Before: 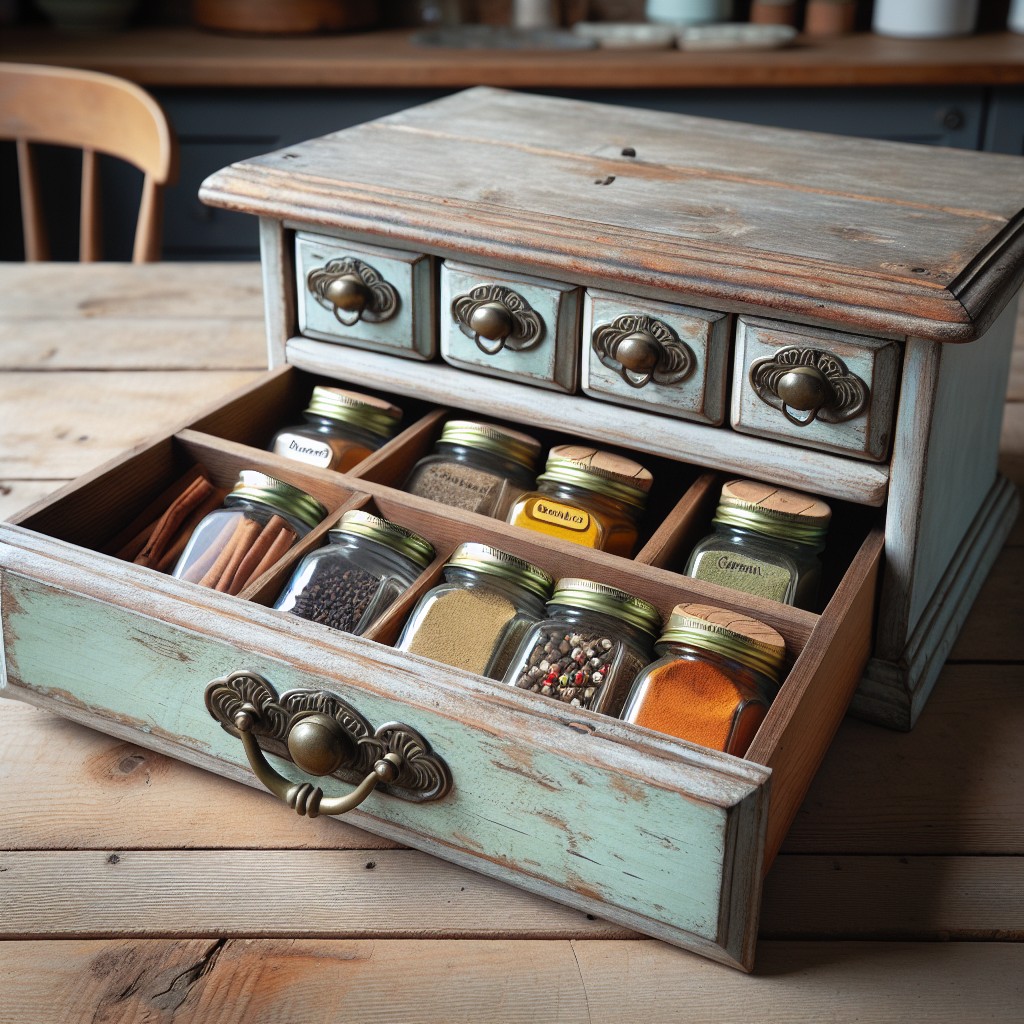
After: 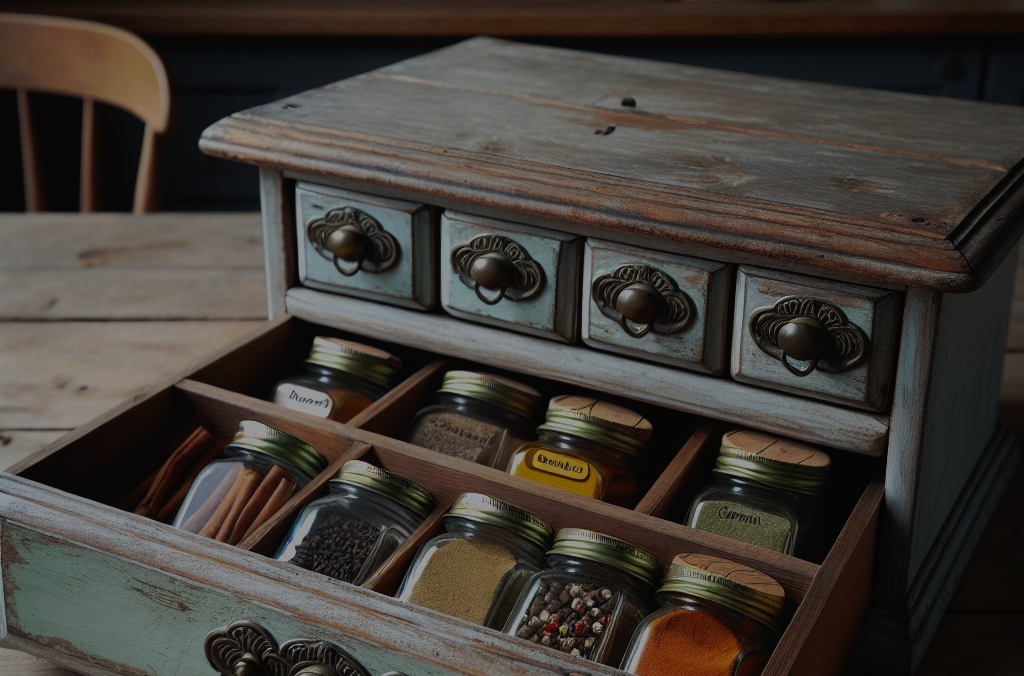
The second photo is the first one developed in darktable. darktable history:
exposure: exposure -2.373 EV, compensate highlight preservation false
crop and rotate: top 4.945%, bottom 29.014%
tone curve: curves: ch0 [(0, 0) (0.003, 0.011) (0.011, 0.02) (0.025, 0.032) (0.044, 0.046) (0.069, 0.071) (0.1, 0.107) (0.136, 0.144) (0.177, 0.189) (0.224, 0.244) (0.277, 0.309) (0.335, 0.398) (0.399, 0.477) (0.468, 0.583) (0.543, 0.675) (0.623, 0.772) (0.709, 0.855) (0.801, 0.926) (0.898, 0.979) (1, 1)], preserve colors none
